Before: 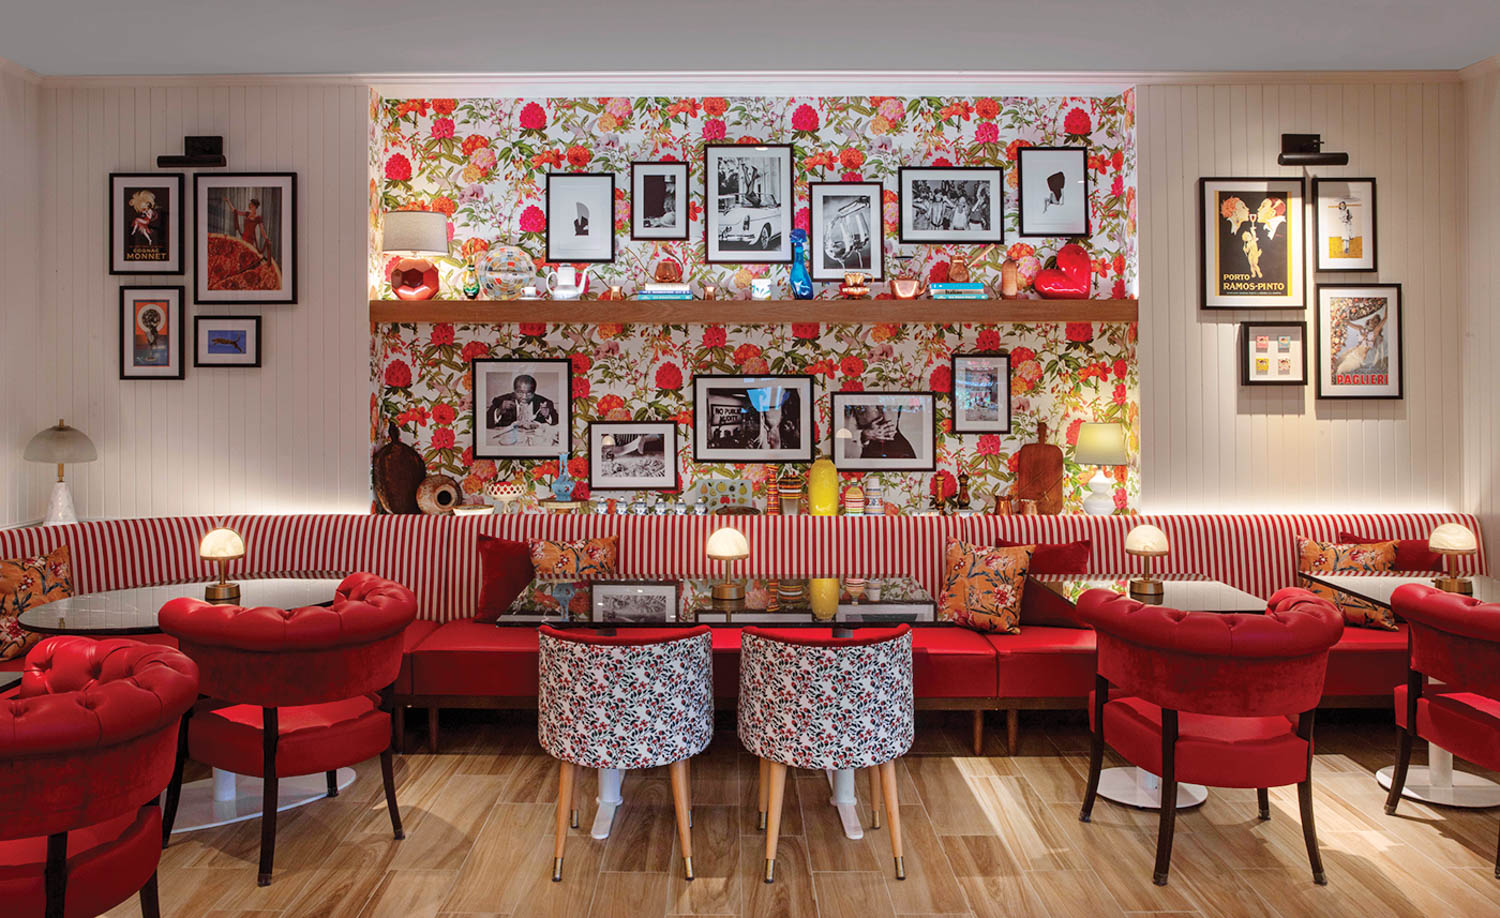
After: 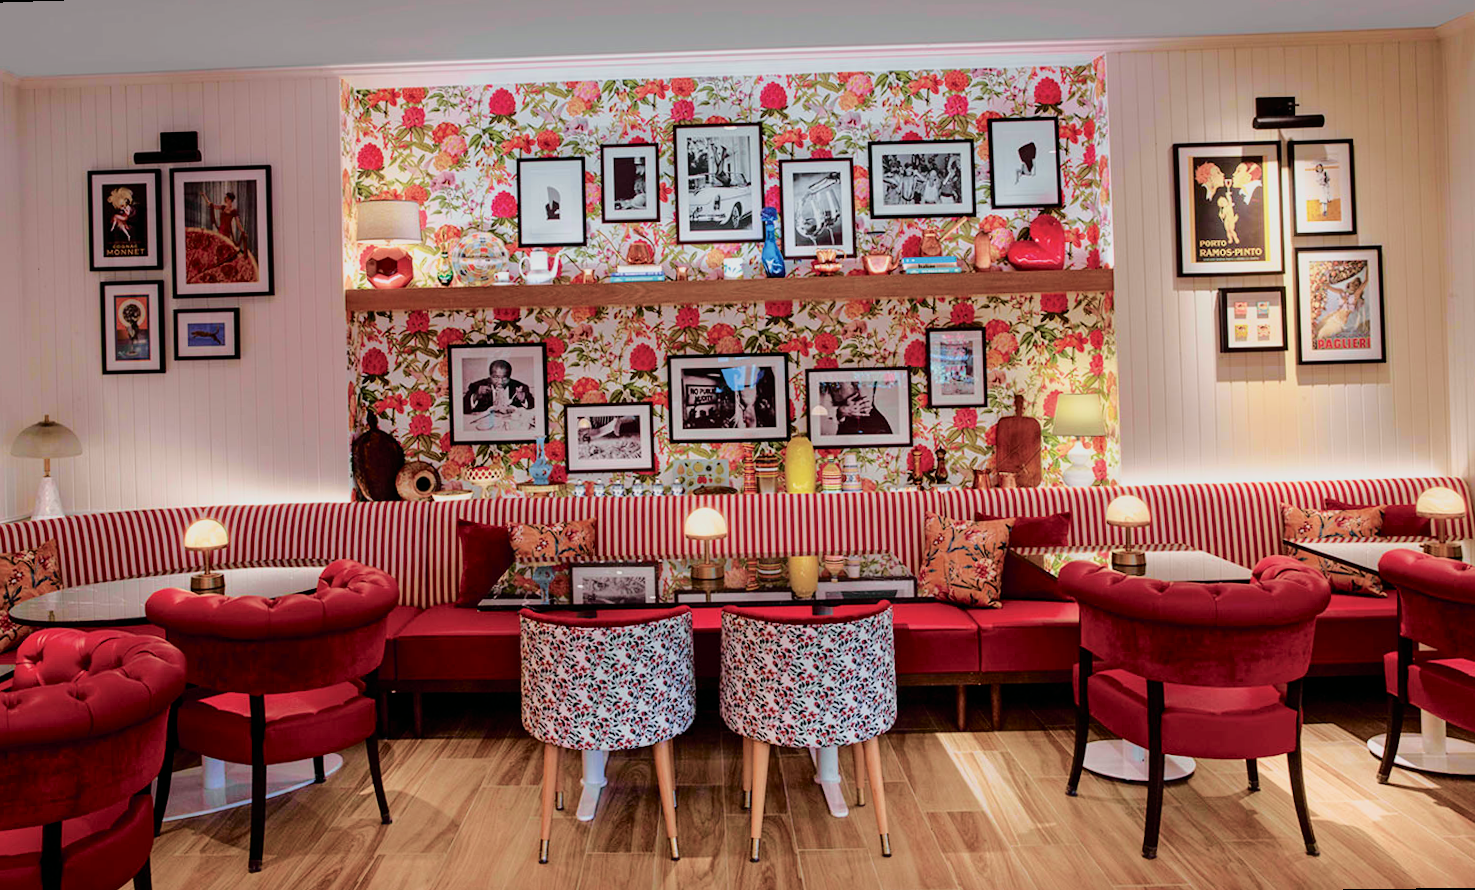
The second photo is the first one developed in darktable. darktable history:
exposure: exposure -0.05 EV
rotate and perspective: rotation -1.32°, lens shift (horizontal) -0.031, crop left 0.015, crop right 0.985, crop top 0.047, crop bottom 0.982
velvia: strength 27%
tone curve: curves: ch0 [(0, 0) (0.105, 0.068) (0.195, 0.162) (0.283, 0.283) (0.384, 0.404) (0.485, 0.531) (0.638, 0.681) (0.795, 0.879) (1, 0.977)]; ch1 [(0, 0) (0.161, 0.092) (0.35, 0.33) (0.379, 0.401) (0.456, 0.469) (0.504, 0.5) (0.512, 0.514) (0.58, 0.597) (0.635, 0.646) (1, 1)]; ch2 [(0, 0) (0.371, 0.362) (0.437, 0.437) (0.5, 0.5) (0.53, 0.523) (0.56, 0.58) (0.622, 0.606) (1, 1)], color space Lab, independent channels, preserve colors none
filmic rgb: black relative exposure -7.65 EV, white relative exposure 4.56 EV, hardness 3.61
